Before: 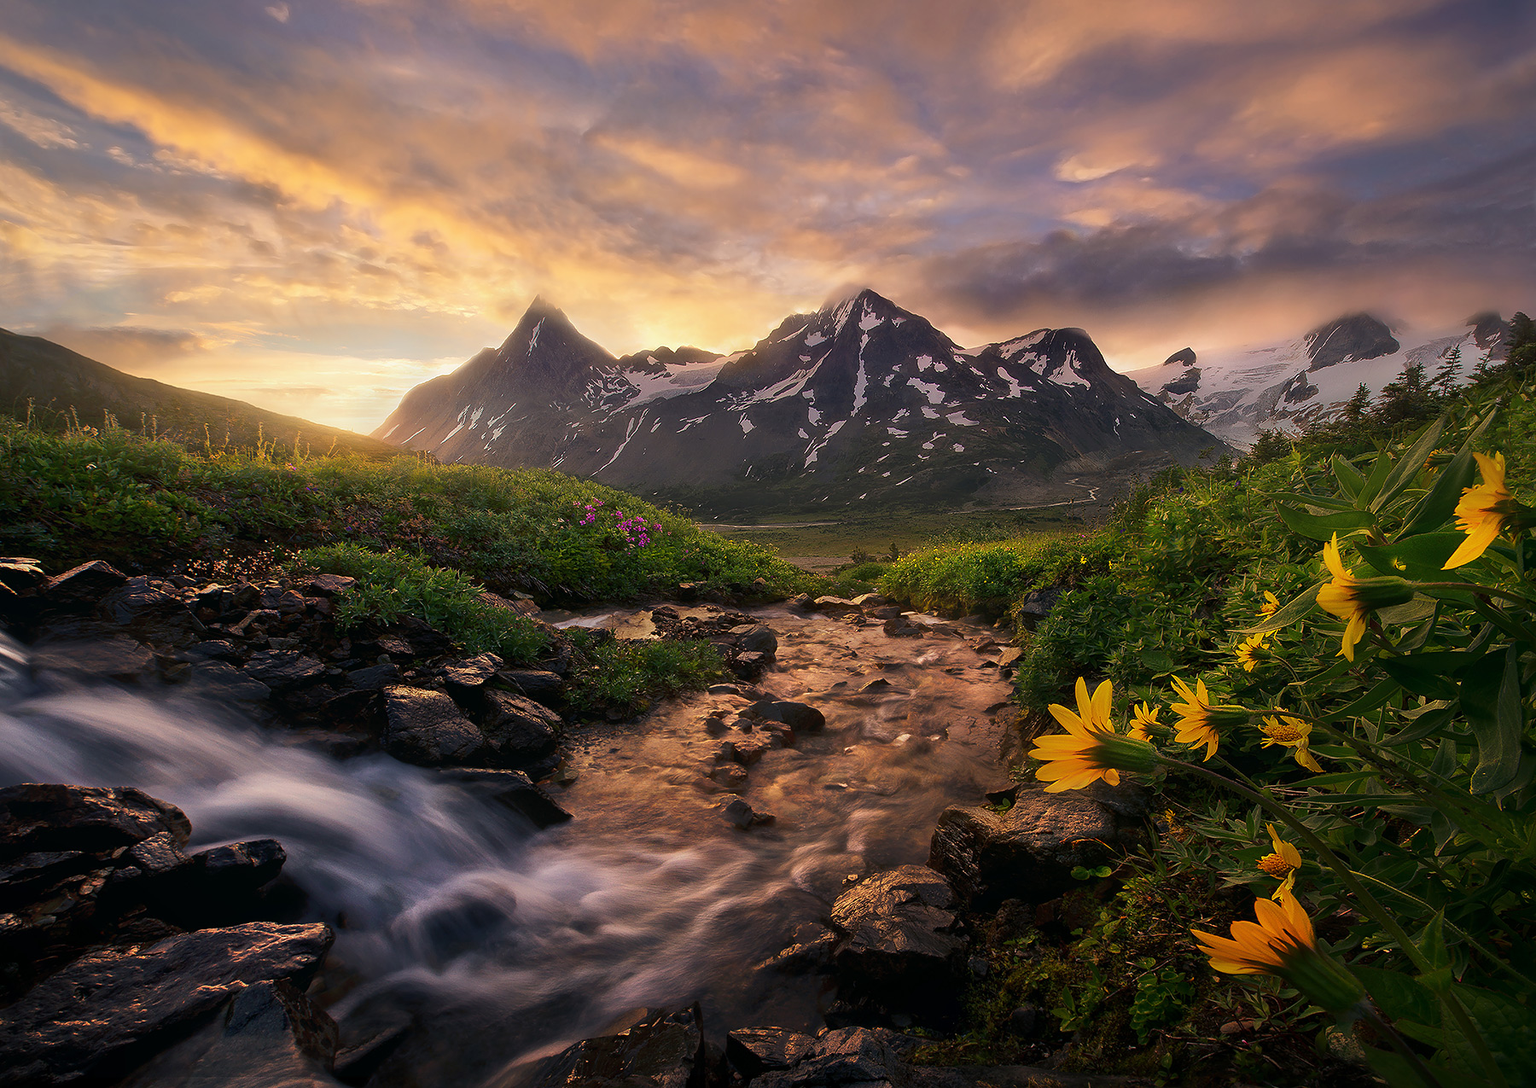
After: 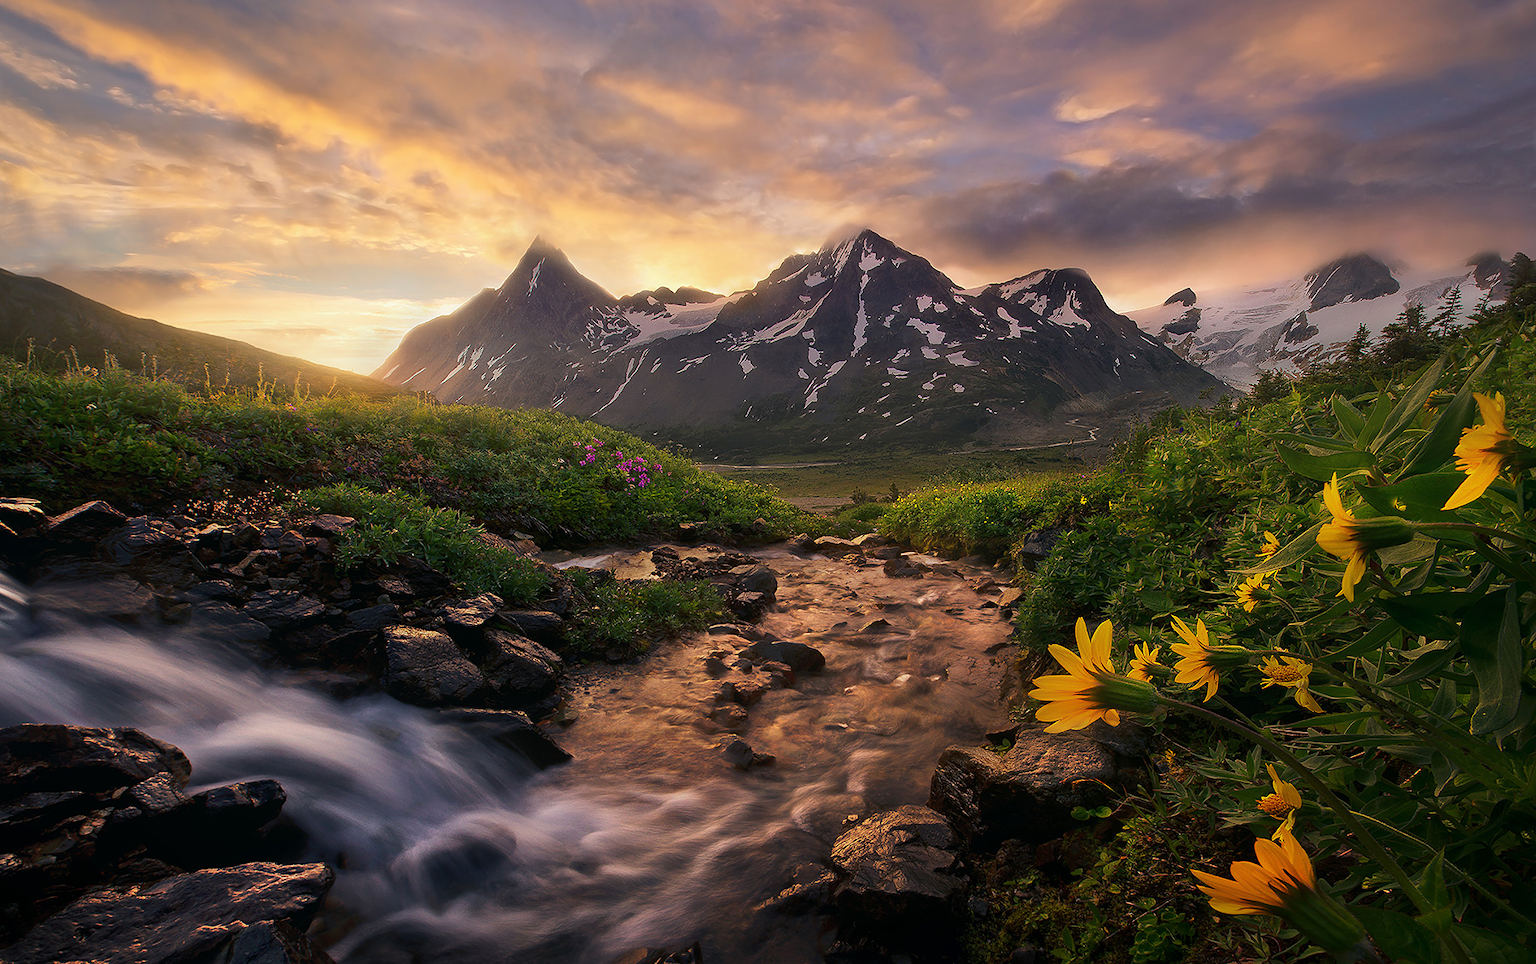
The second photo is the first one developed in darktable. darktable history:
crop and rotate: top 5.524%, bottom 5.796%
